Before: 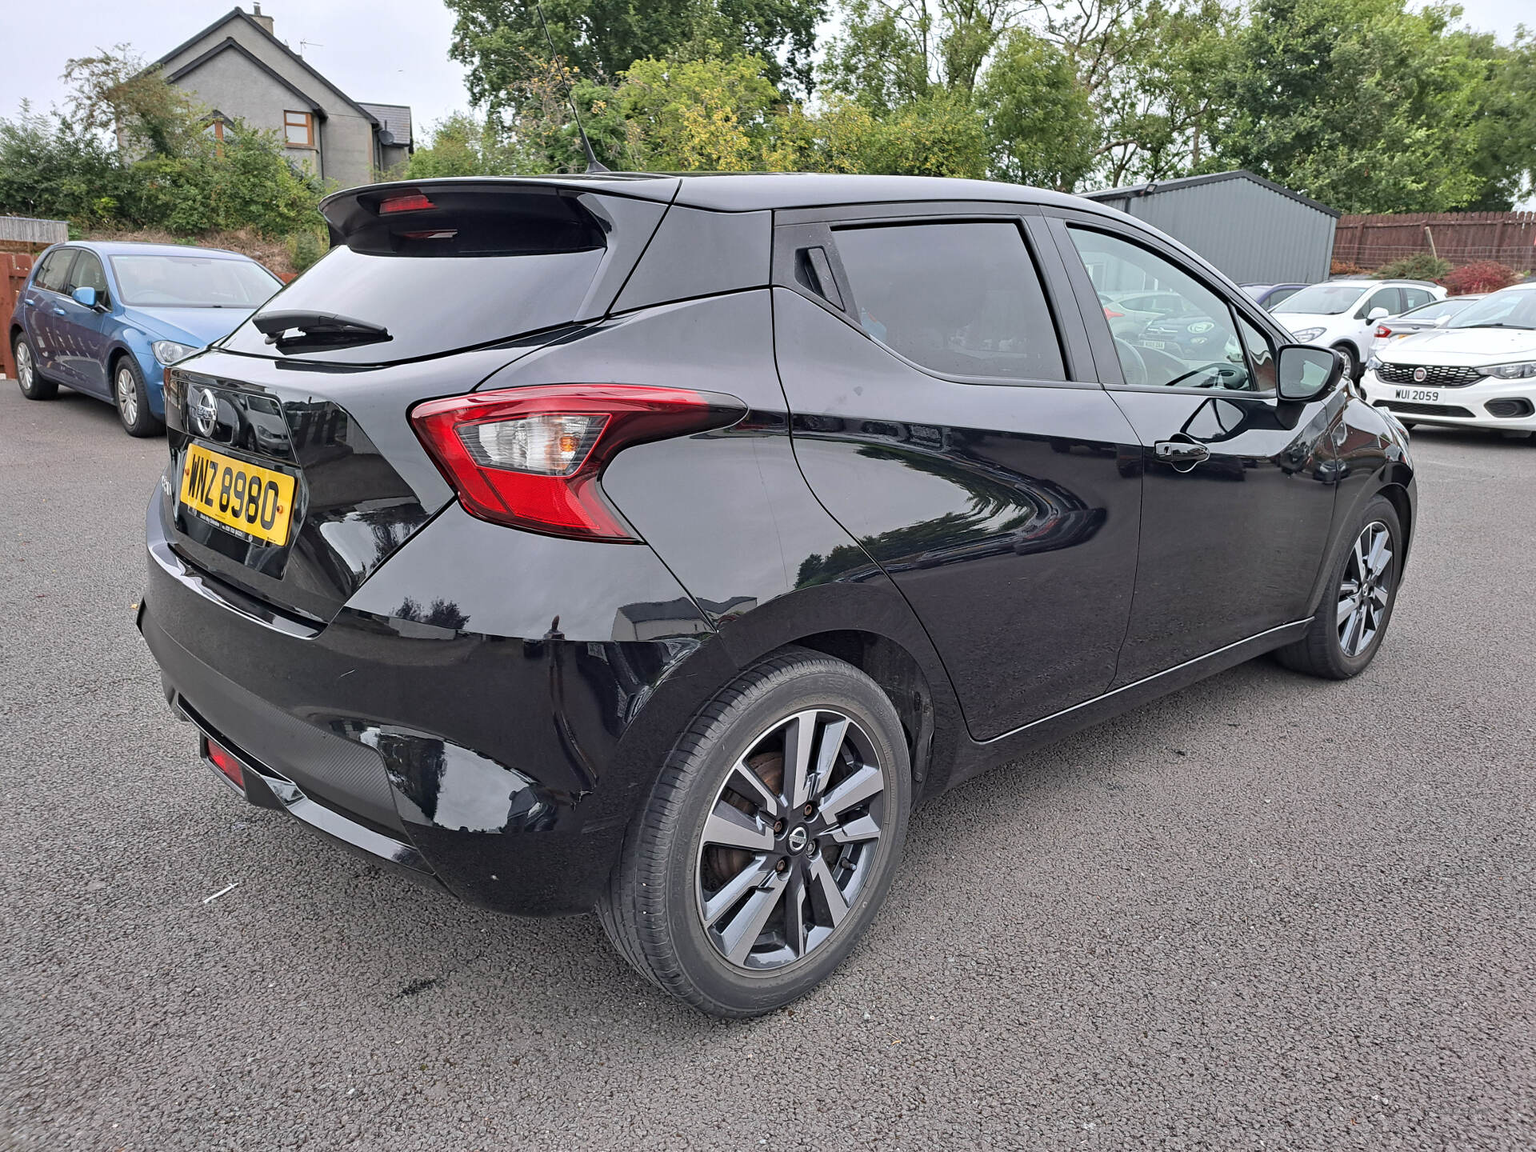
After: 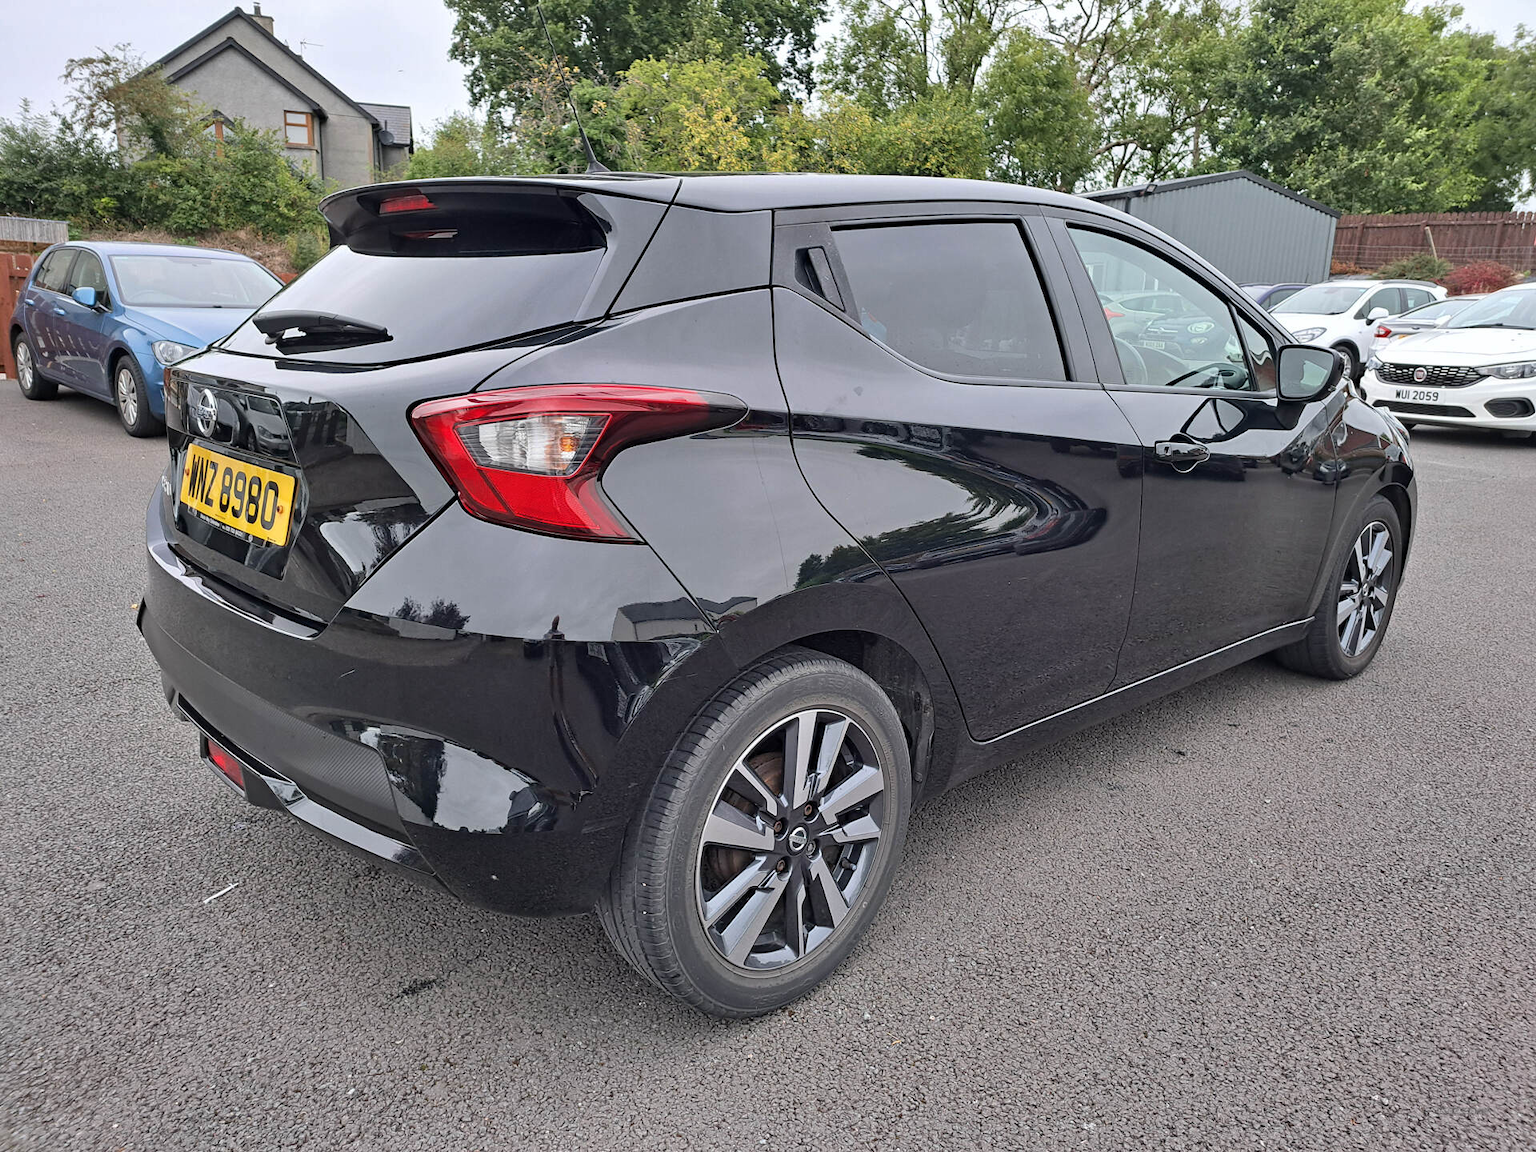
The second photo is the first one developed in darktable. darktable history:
shadows and highlights: shadows 29.22, highlights -29.51, low approximation 0.01, soften with gaussian
